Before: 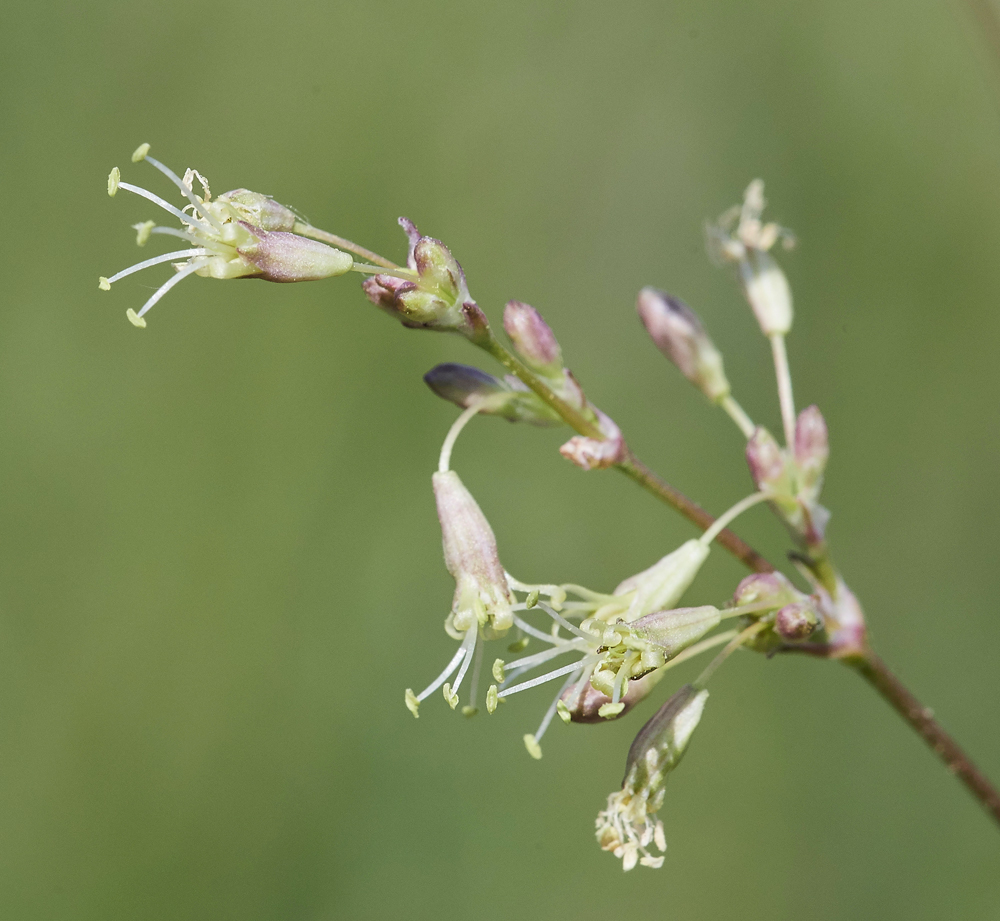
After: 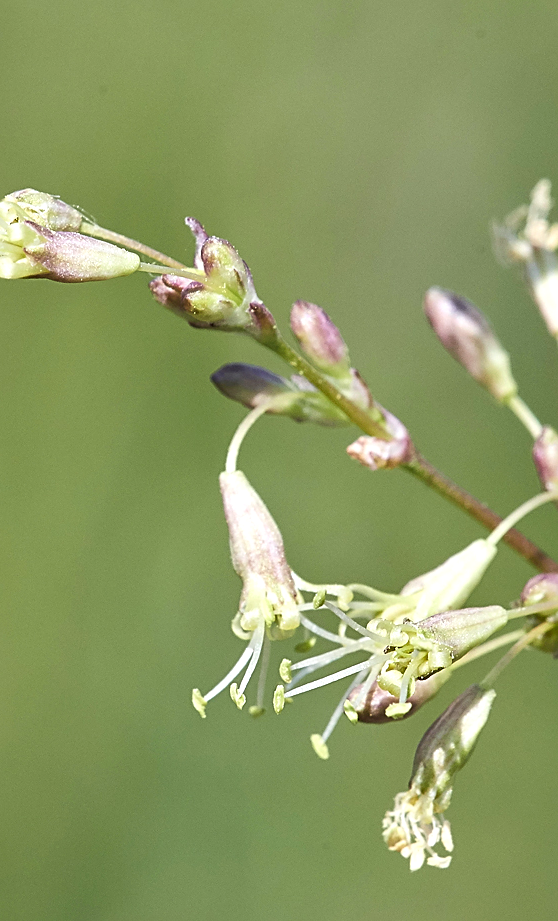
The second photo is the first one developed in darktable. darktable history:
shadows and highlights: highlights color adjustment 89.67%, soften with gaussian
sharpen: on, module defaults
exposure: exposure 0.493 EV, compensate highlight preservation false
crop: left 21.308%, right 22.518%
